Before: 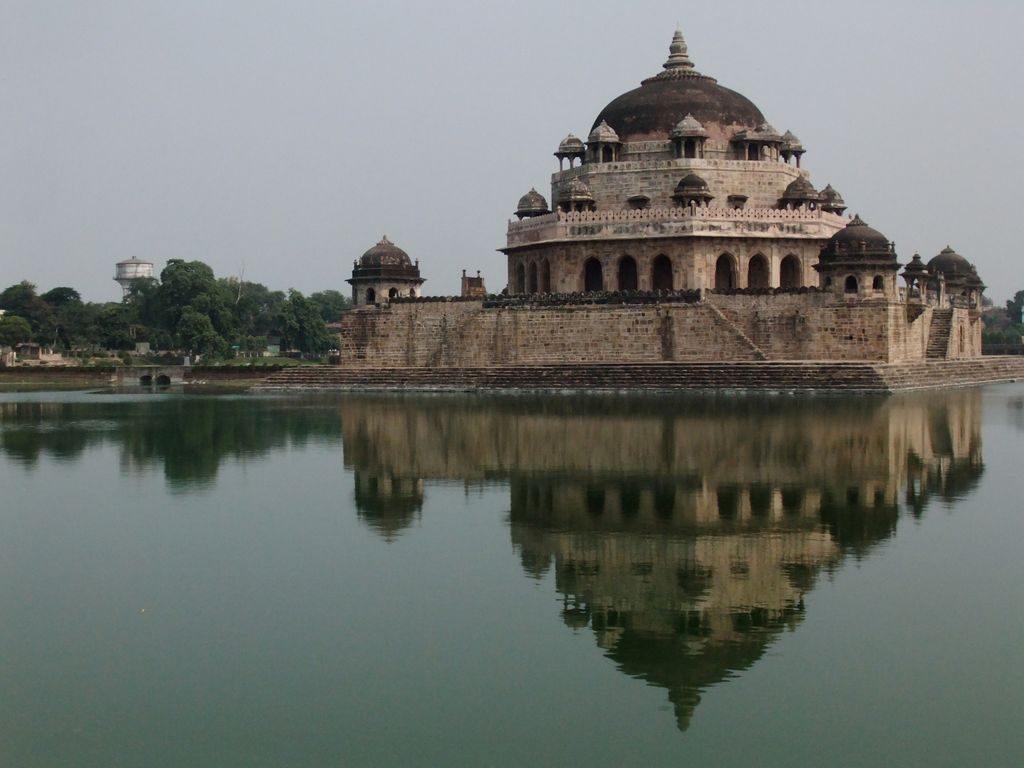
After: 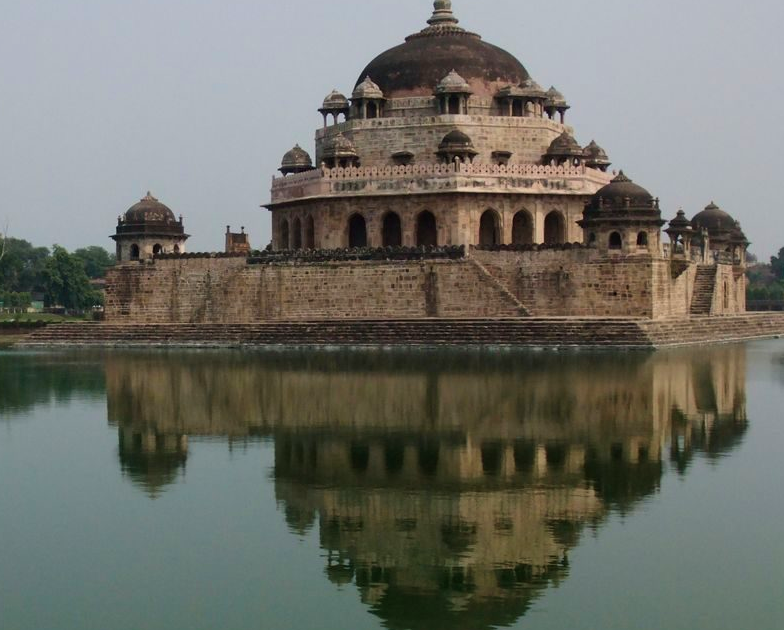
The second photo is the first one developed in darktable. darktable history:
crop: left 23.095%, top 5.827%, bottom 11.854%
velvia: strength 27%
